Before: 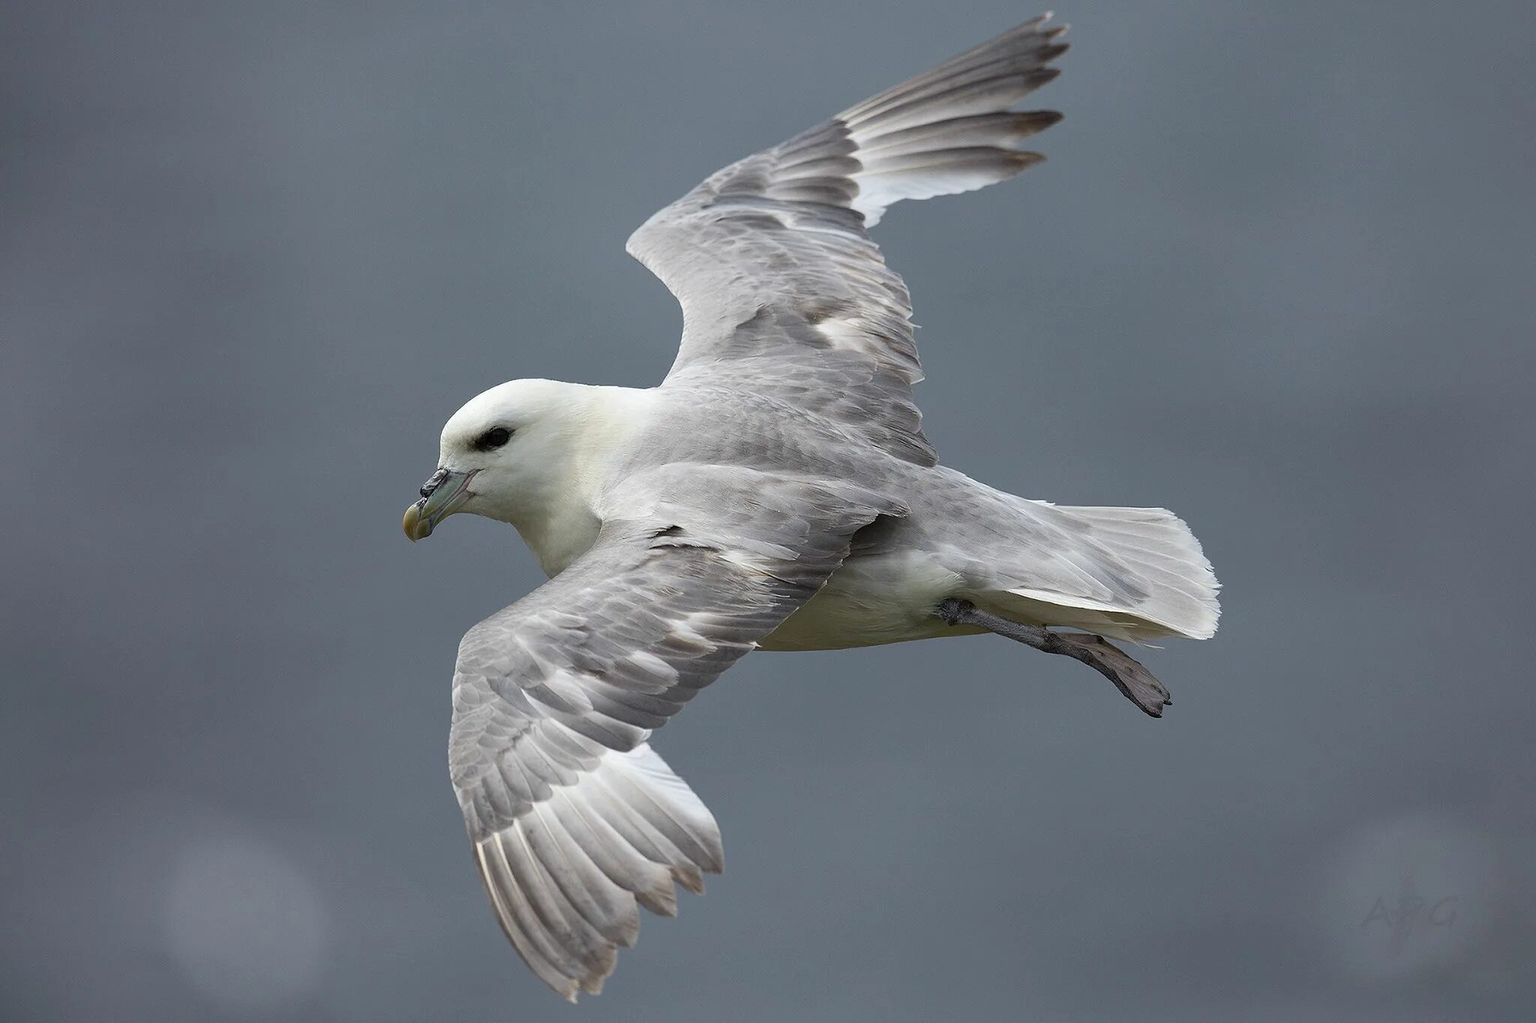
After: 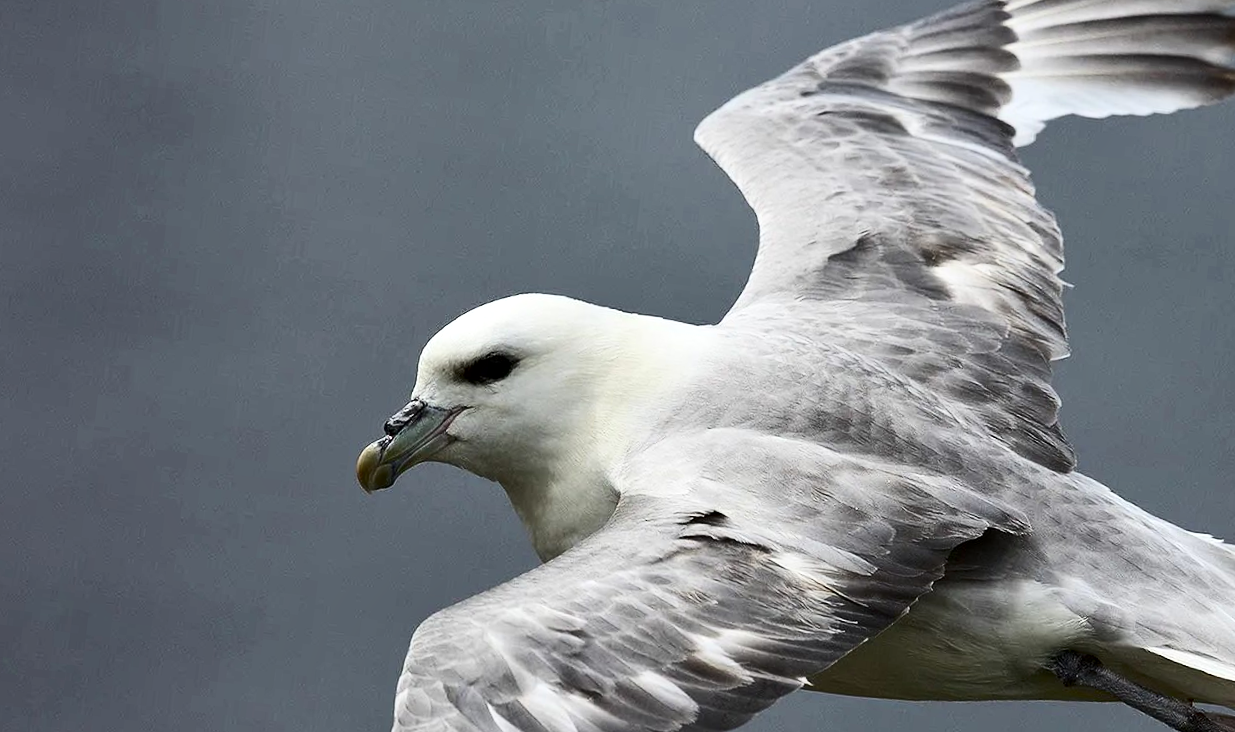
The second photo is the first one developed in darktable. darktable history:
exposure: compensate highlight preservation false
crop and rotate: angle -6.64°, left 2.071%, top 6.647%, right 27.52%, bottom 30.662%
contrast brightness saturation: contrast 0.289
contrast equalizer: y [[0.609, 0.611, 0.615, 0.613, 0.607, 0.603], [0.504, 0.498, 0.496, 0.499, 0.506, 0.516], [0 ×6], [0 ×6], [0 ×6]], mix 0.31
